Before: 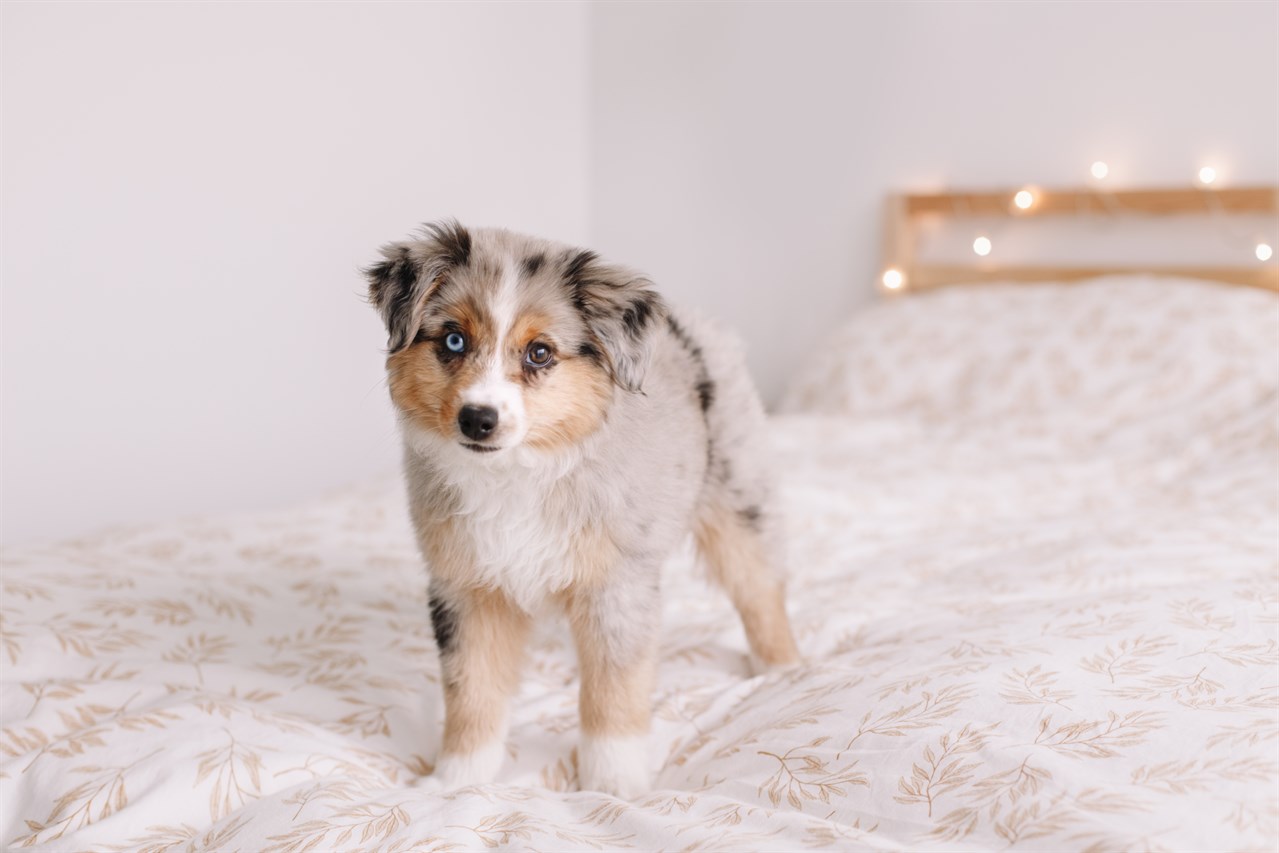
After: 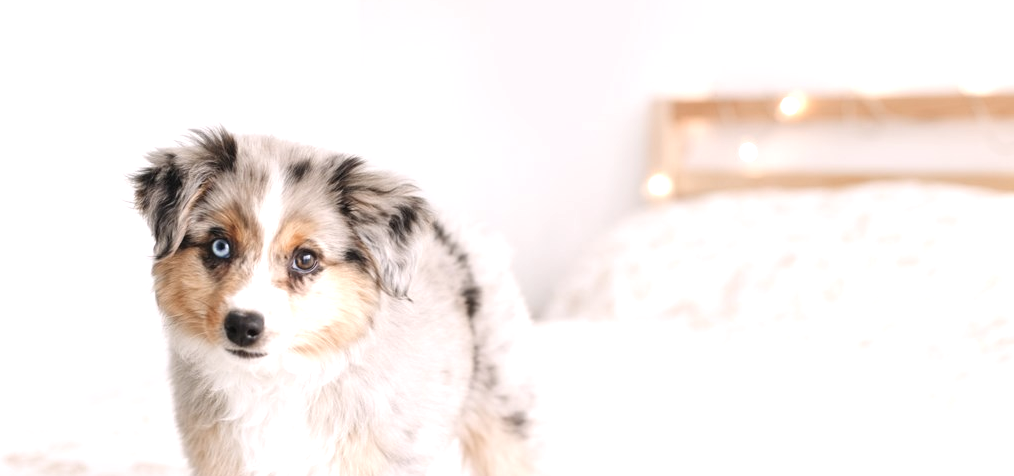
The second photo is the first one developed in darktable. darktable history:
crop: left 18.366%, top 11.094%, right 2.329%, bottom 33.082%
color correction: highlights b* -0.004, saturation 0.774
exposure: black level correction 0, exposure 0.695 EV, compensate exposure bias true, compensate highlight preservation false
tone equalizer: on, module defaults
